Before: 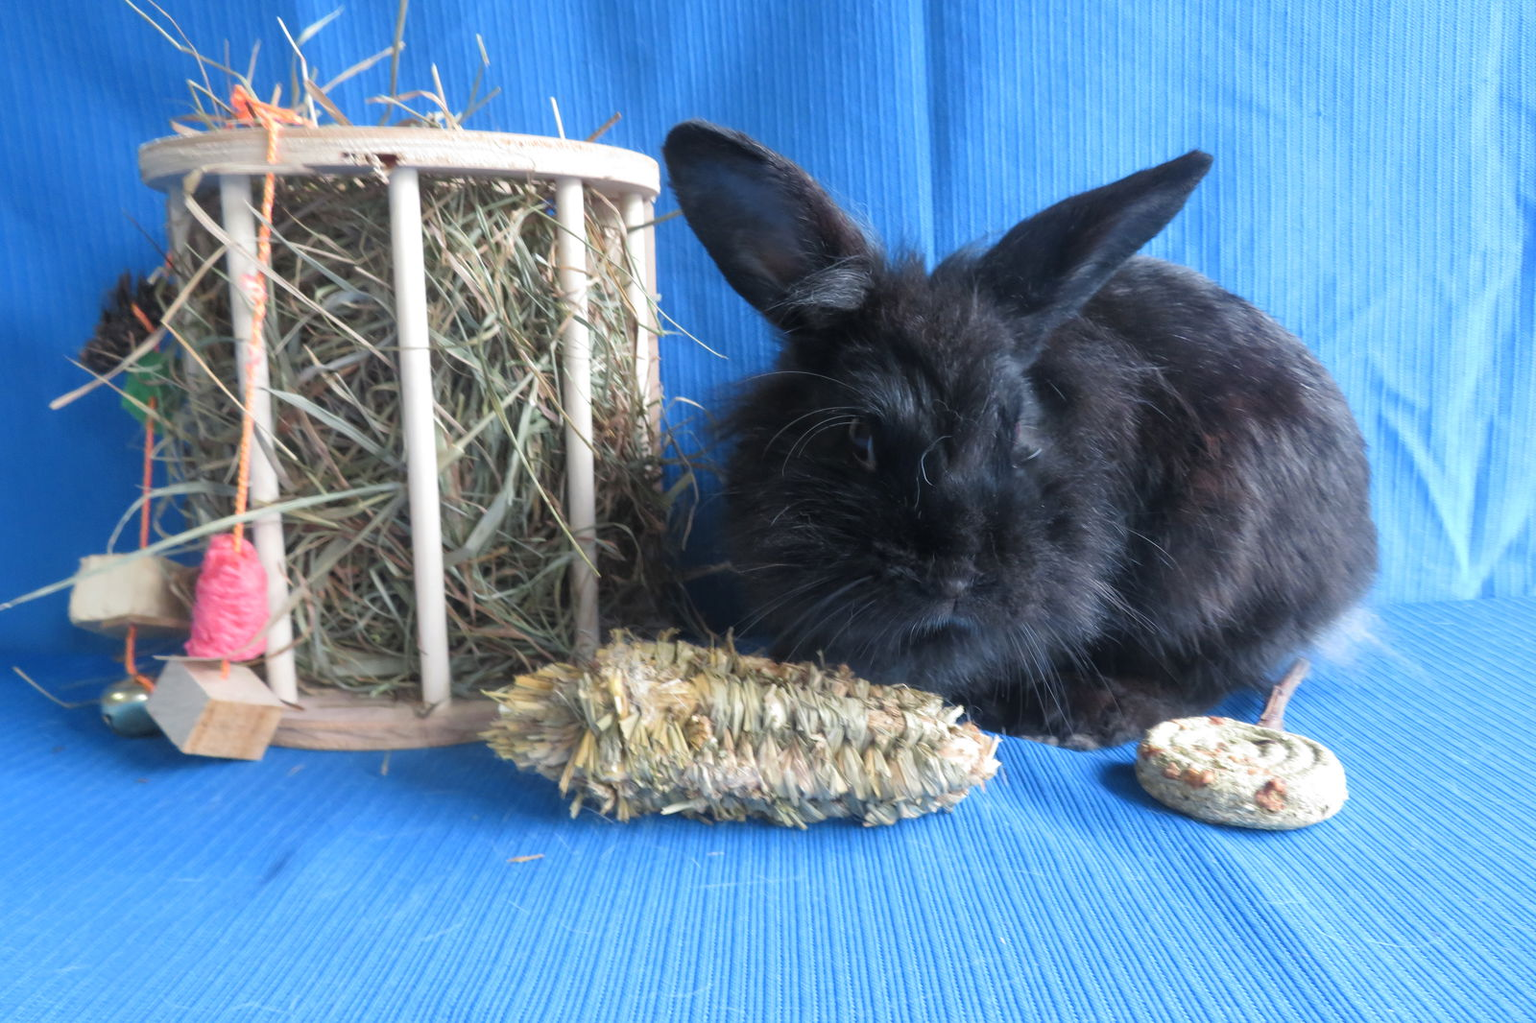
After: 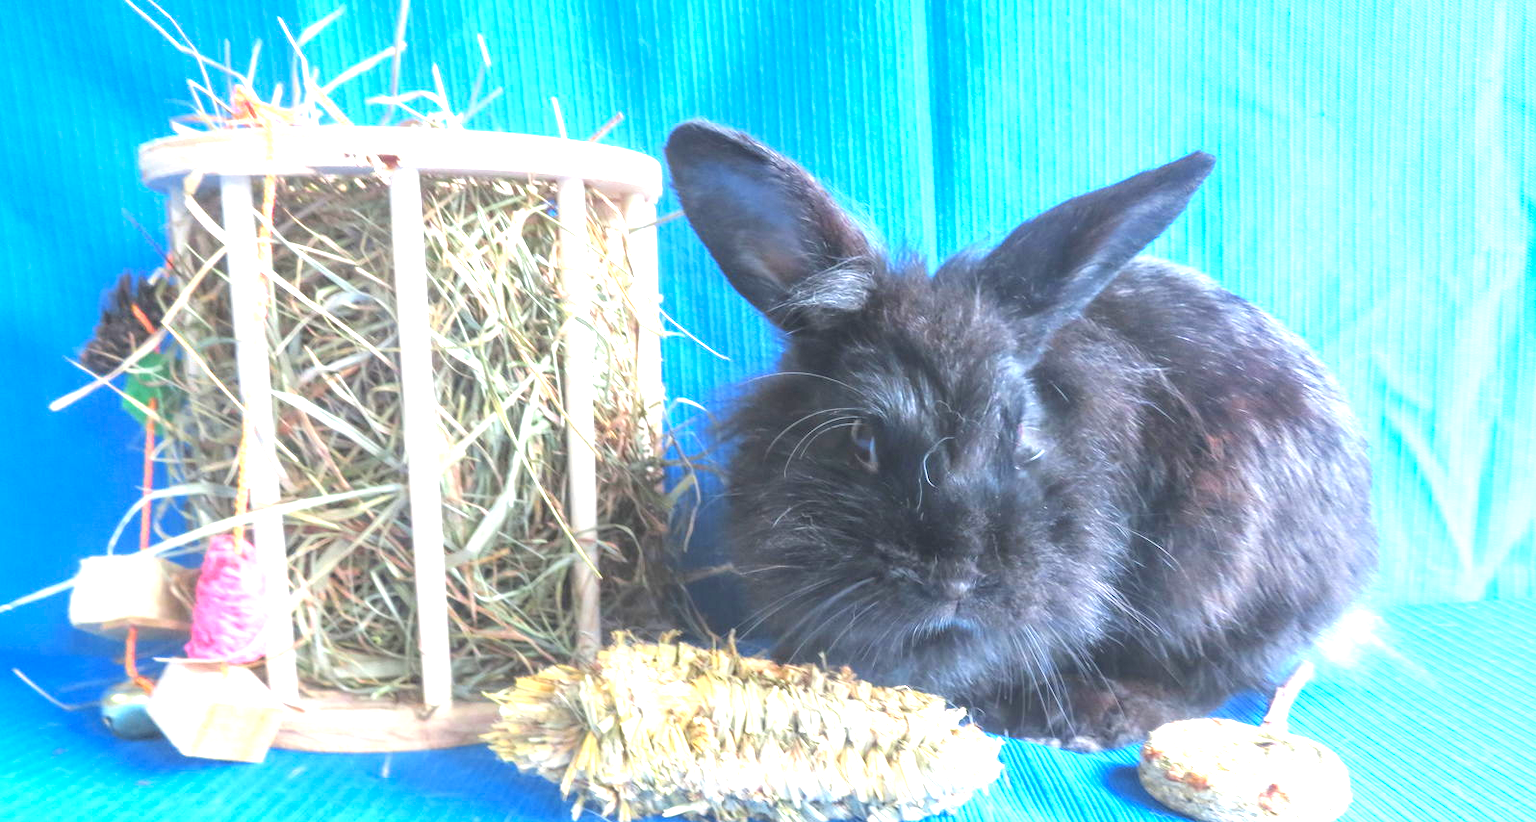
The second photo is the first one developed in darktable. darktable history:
crop: bottom 19.709%
contrast brightness saturation: contrast -0.281
local contrast: on, module defaults
exposure: exposure 2.261 EV, compensate highlight preservation false
